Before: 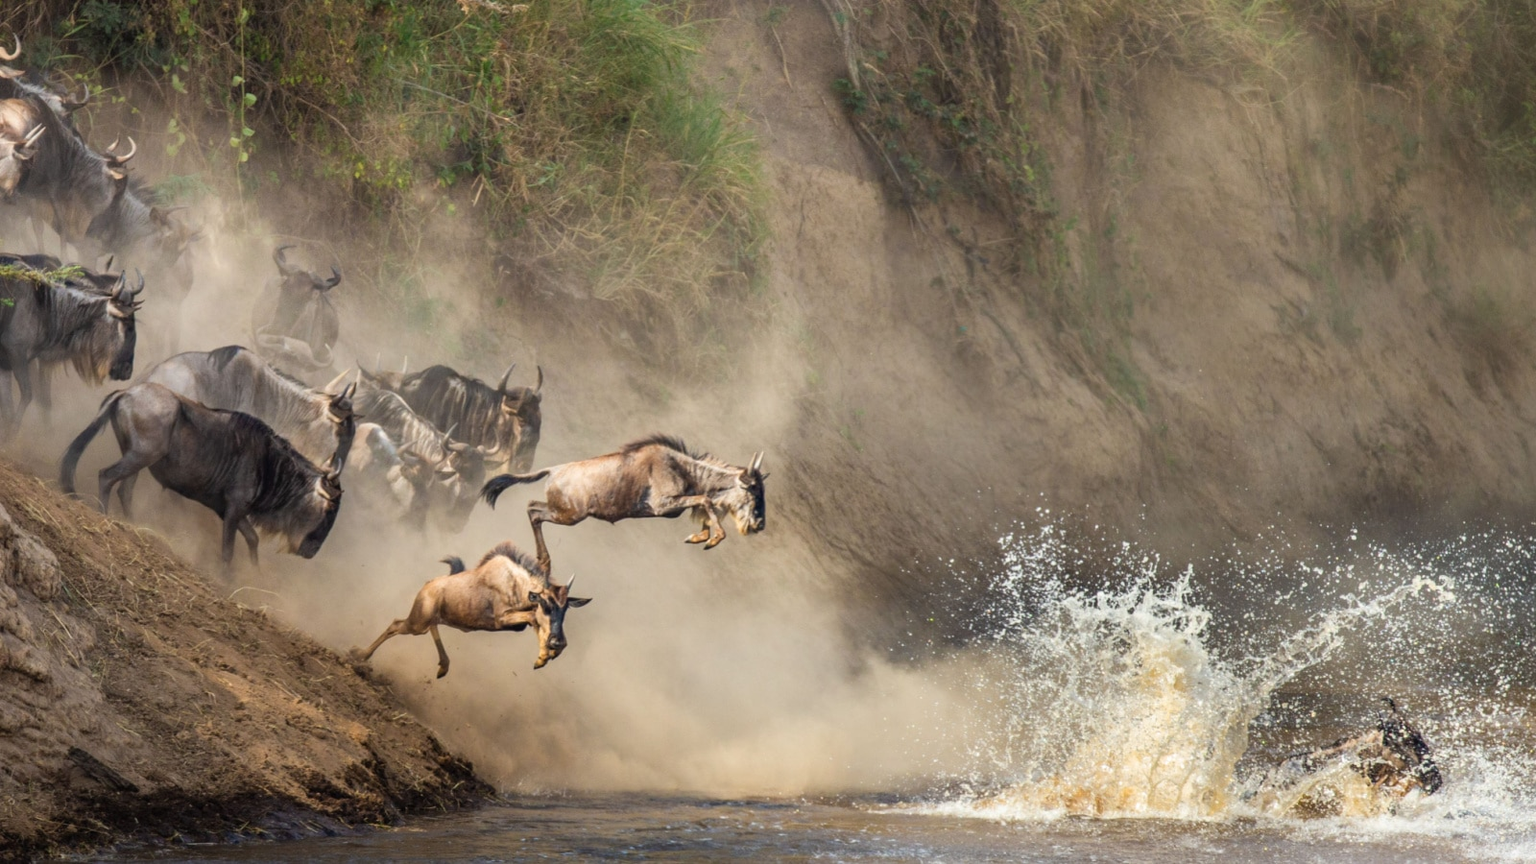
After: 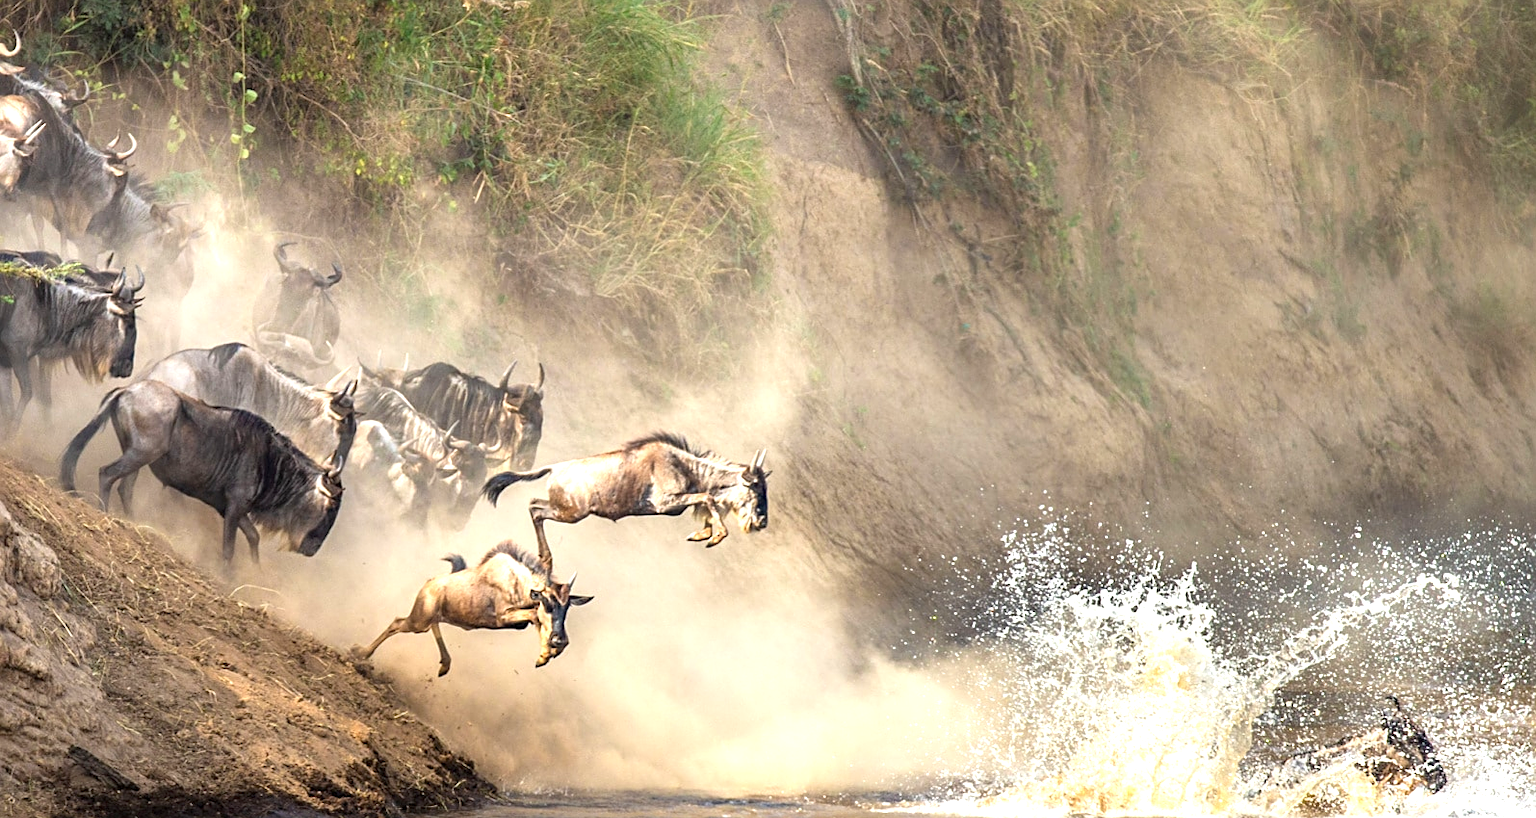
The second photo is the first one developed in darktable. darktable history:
exposure: black level correction 0.001, exposure 0.955 EV, compensate exposure bias true, compensate highlight preservation false
crop: top 0.448%, right 0.264%, bottom 5.045%
sharpen: on, module defaults
